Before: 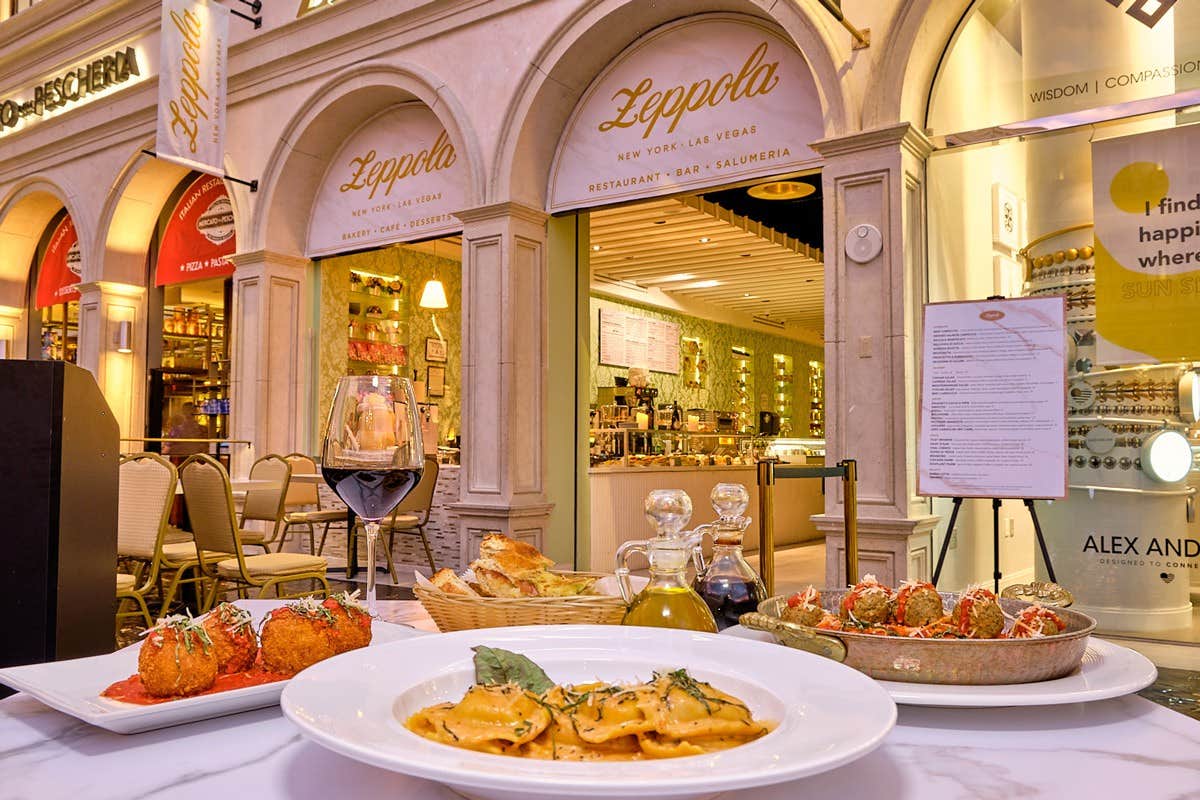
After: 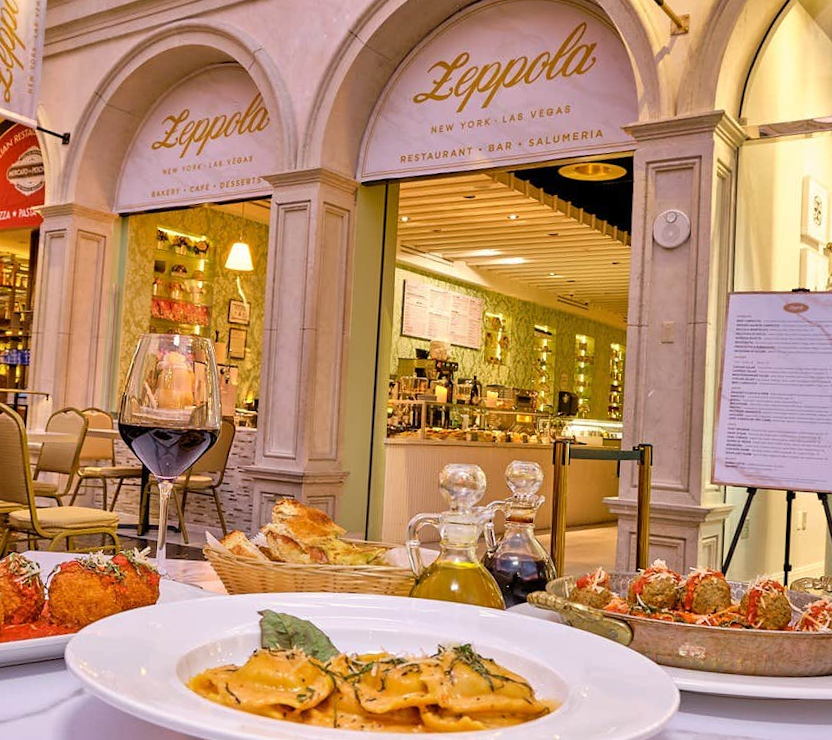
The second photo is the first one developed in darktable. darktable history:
crop and rotate: angle -3.09°, left 14.036%, top 0.041%, right 11.046%, bottom 0.089%
